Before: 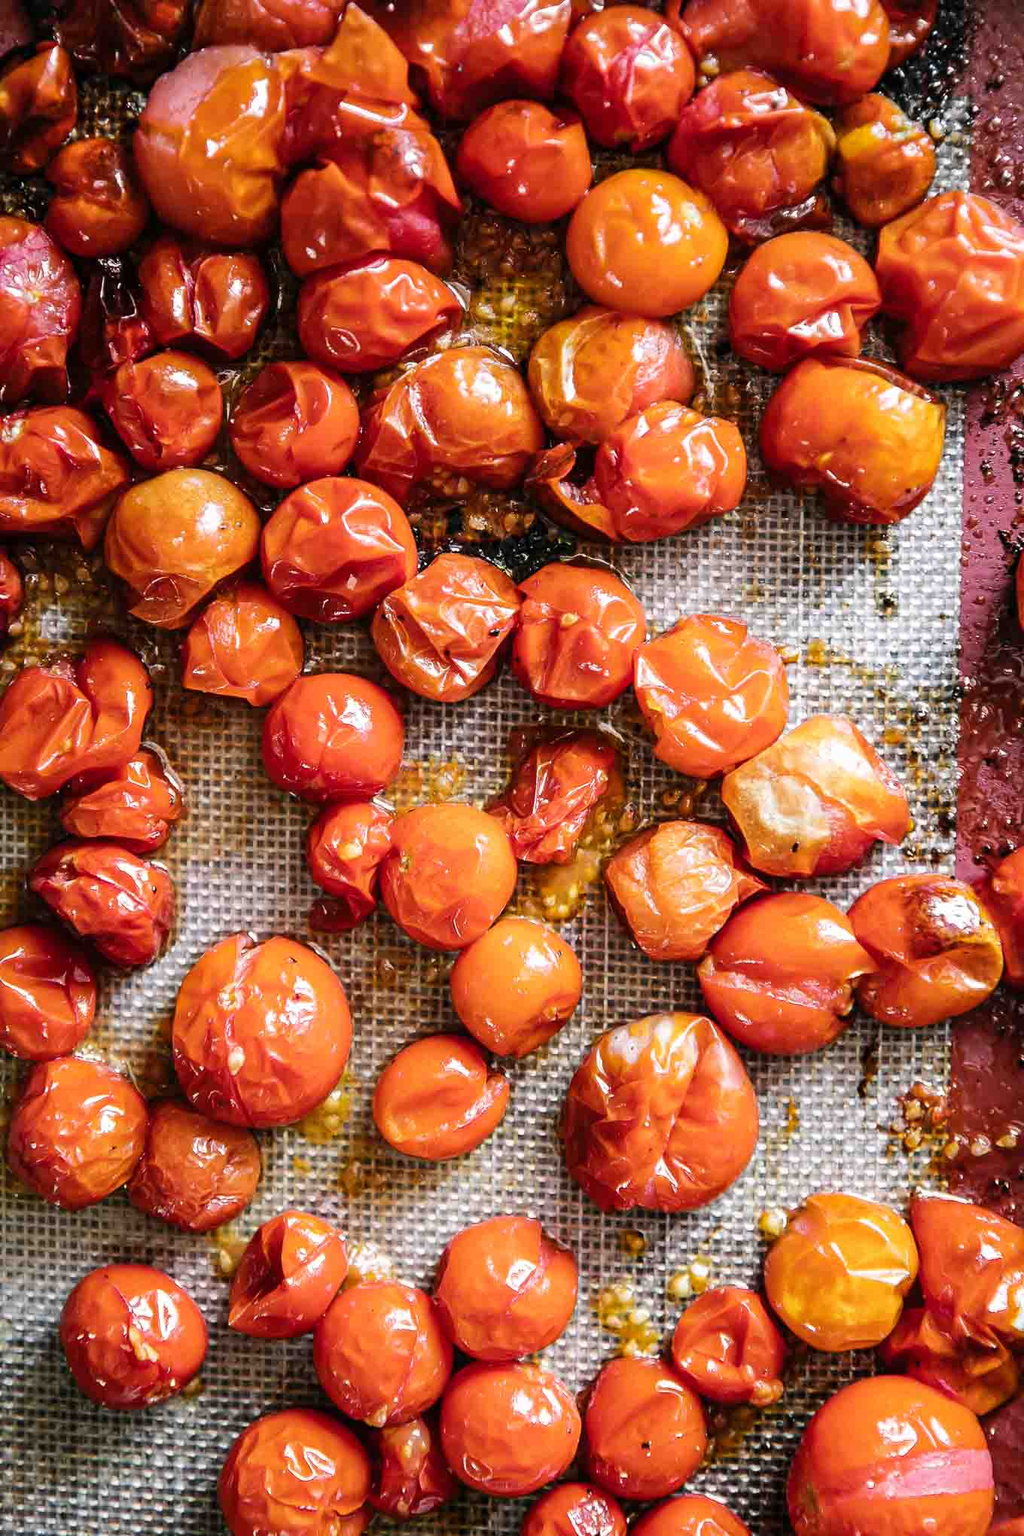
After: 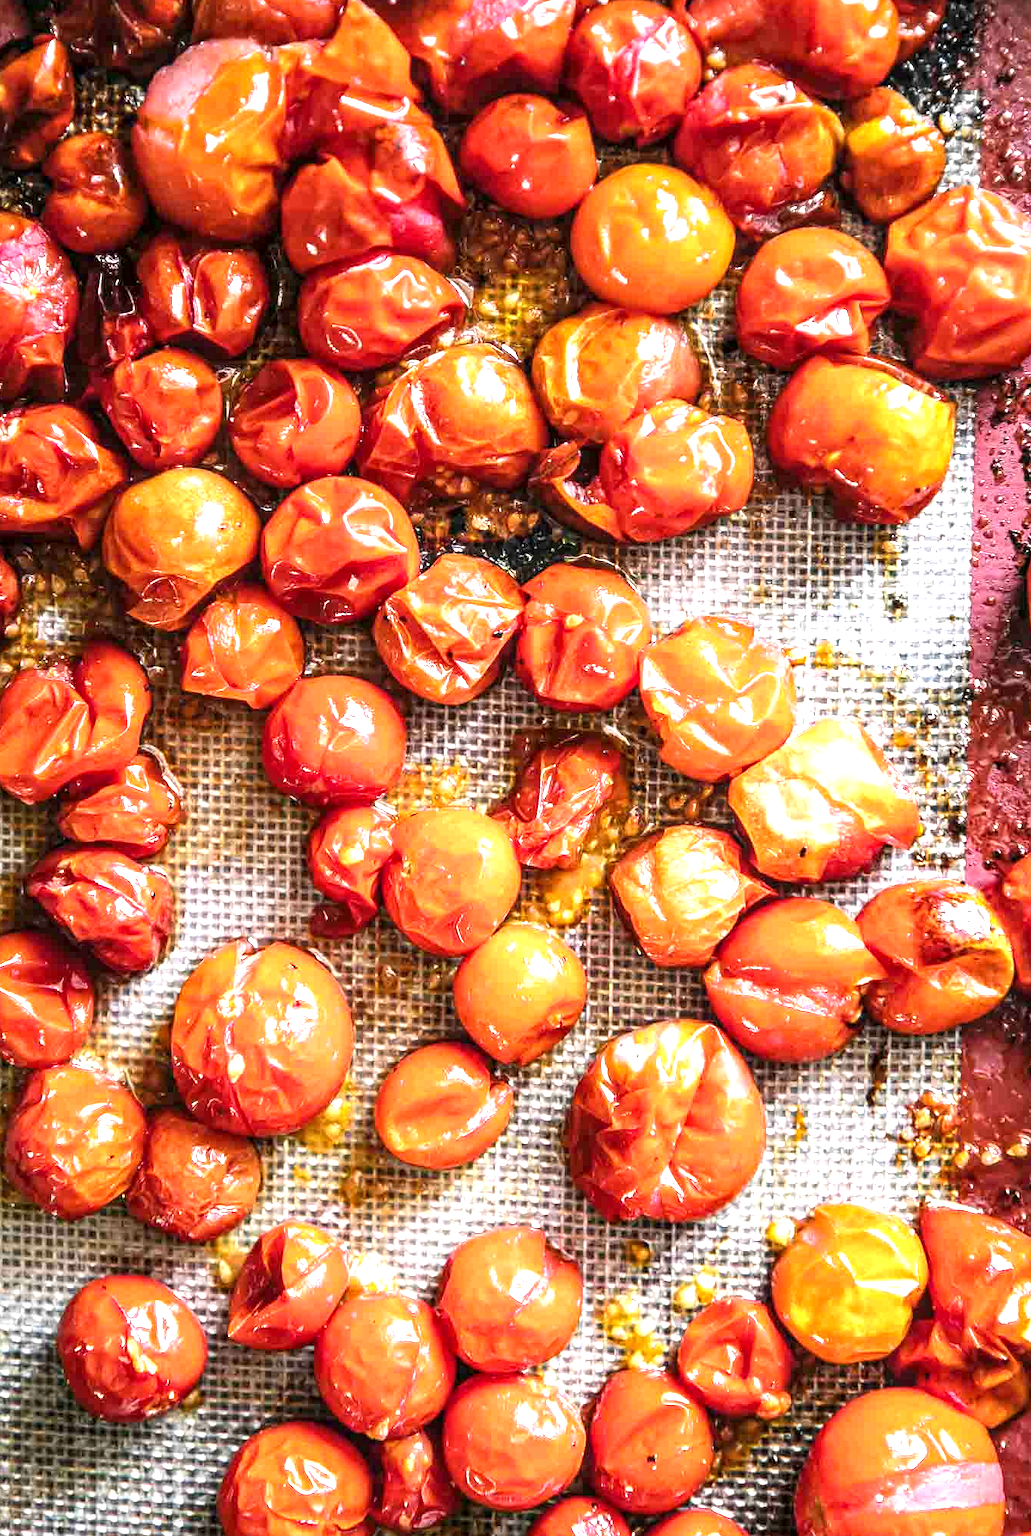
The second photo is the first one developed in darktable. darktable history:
local contrast: on, module defaults
exposure: black level correction 0, exposure 1 EV
crop: left 0.424%, top 0.51%, right 0.185%, bottom 0.897%
